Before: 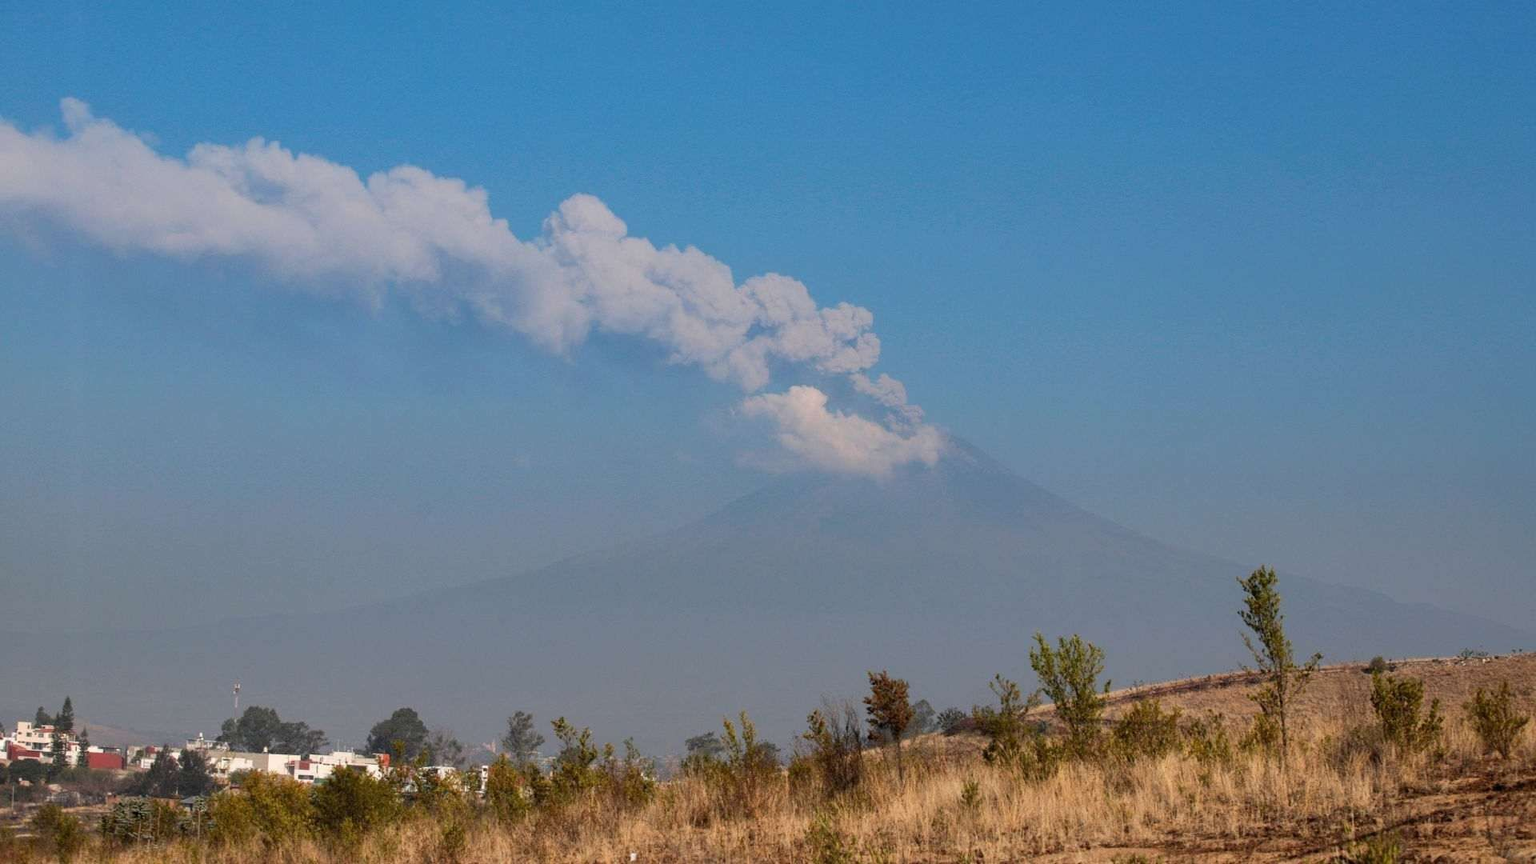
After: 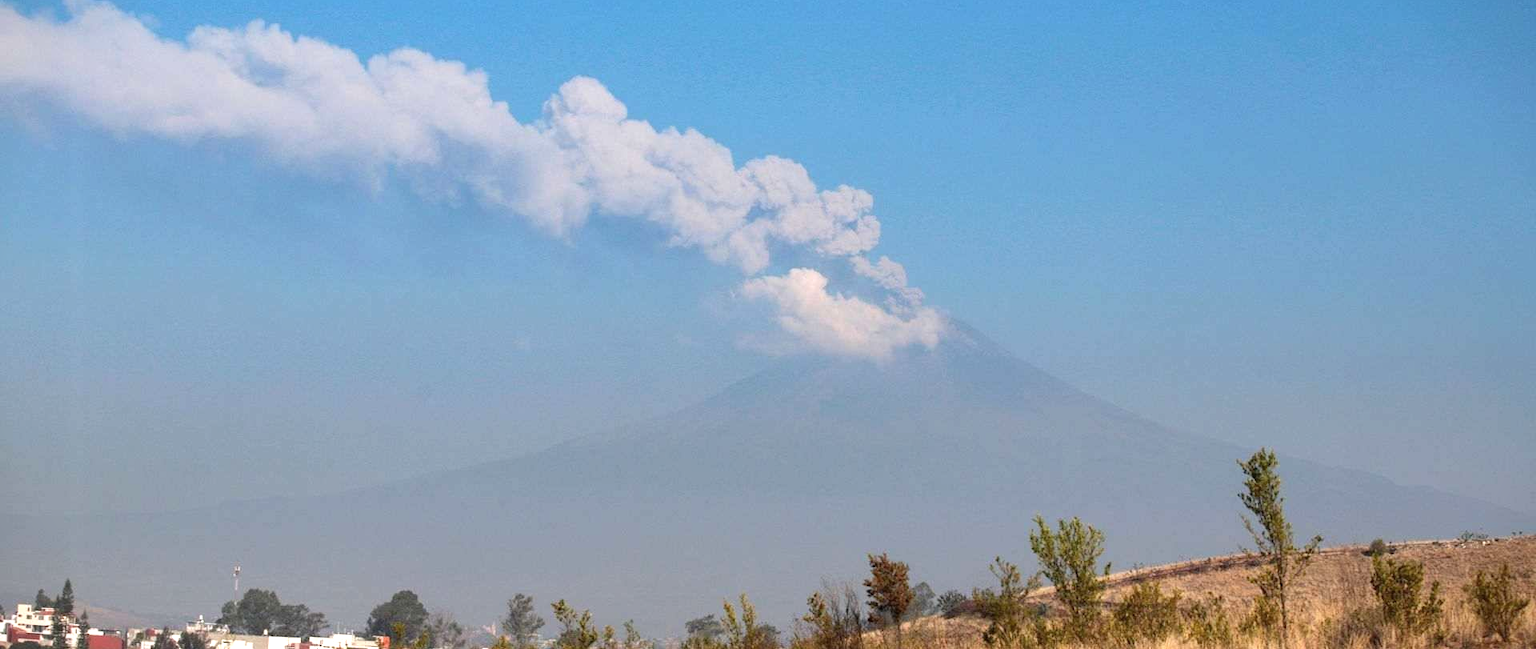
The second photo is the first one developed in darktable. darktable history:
crop: top 13.635%, bottom 11.127%
exposure: black level correction 0, exposure 0.7 EV, compensate exposure bias true, compensate highlight preservation false
vignetting: fall-off start 100.22%, saturation -0.024, width/height ratio 1.323, unbound false
contrast brightness saturation: saturation -0.062
